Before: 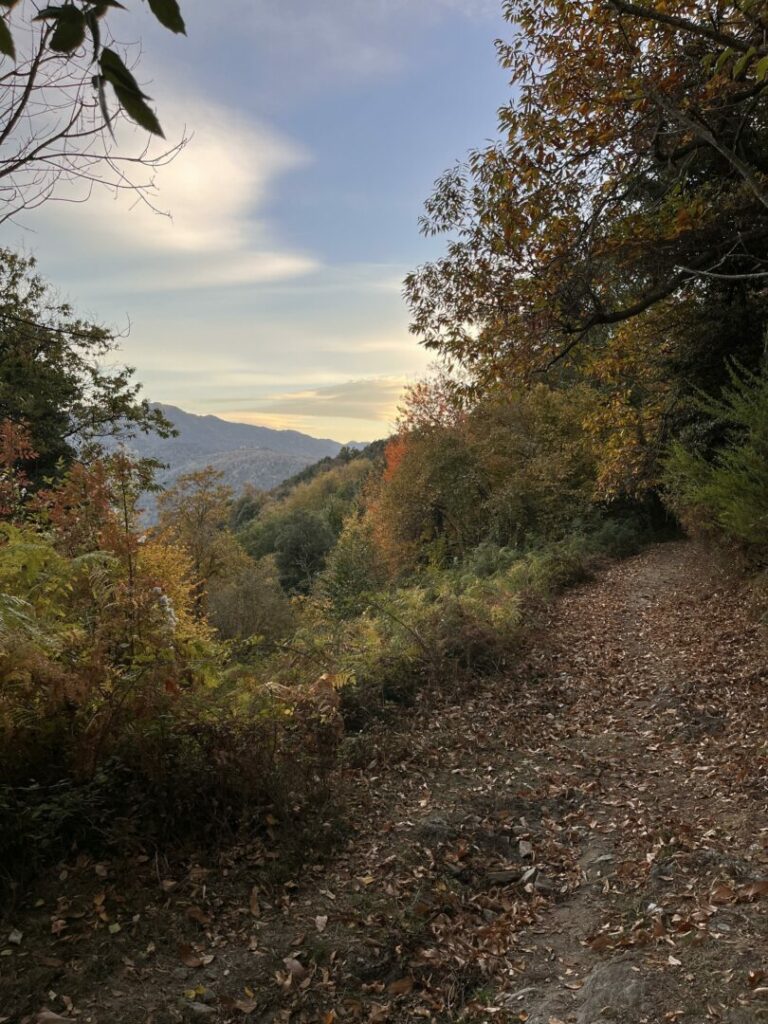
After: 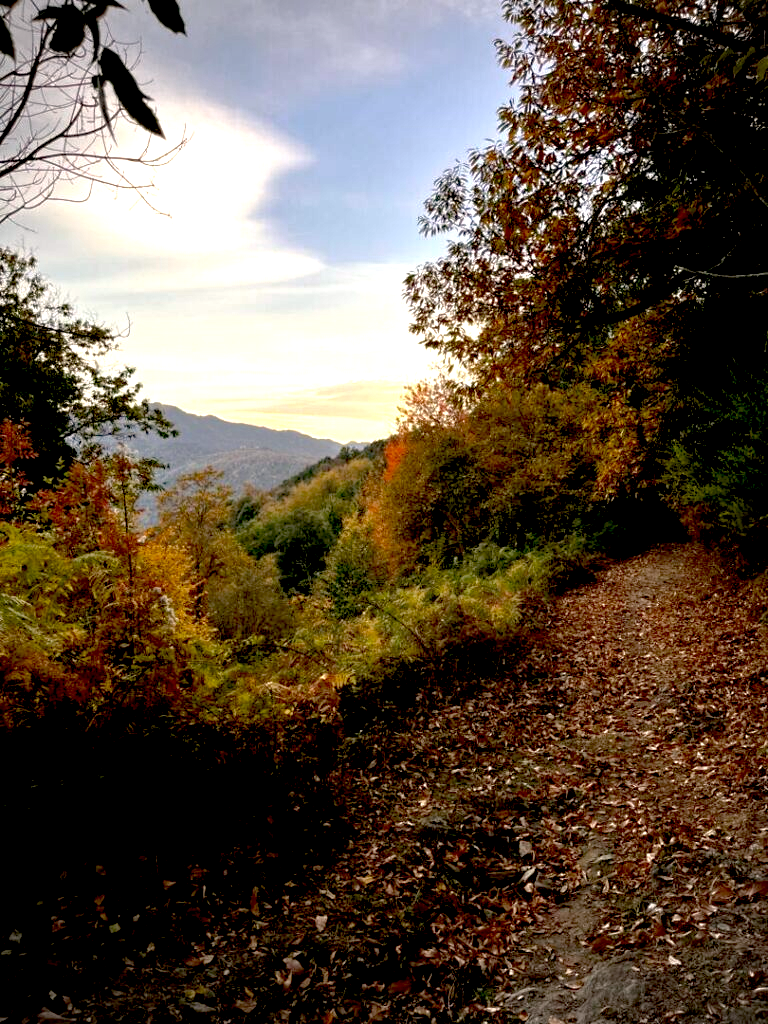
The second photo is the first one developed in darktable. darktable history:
exposure: black level correction 0.035, exposure 0.9 EV, compensate highlight preservation false
tone curve: curves: ch0 [(0, 0) (0.568, 0.517) (0.8, 0.717) (1, 1)]
vignetting: on, module defaults
color correction: highlights a* 3.84, highlights b* 5.07
